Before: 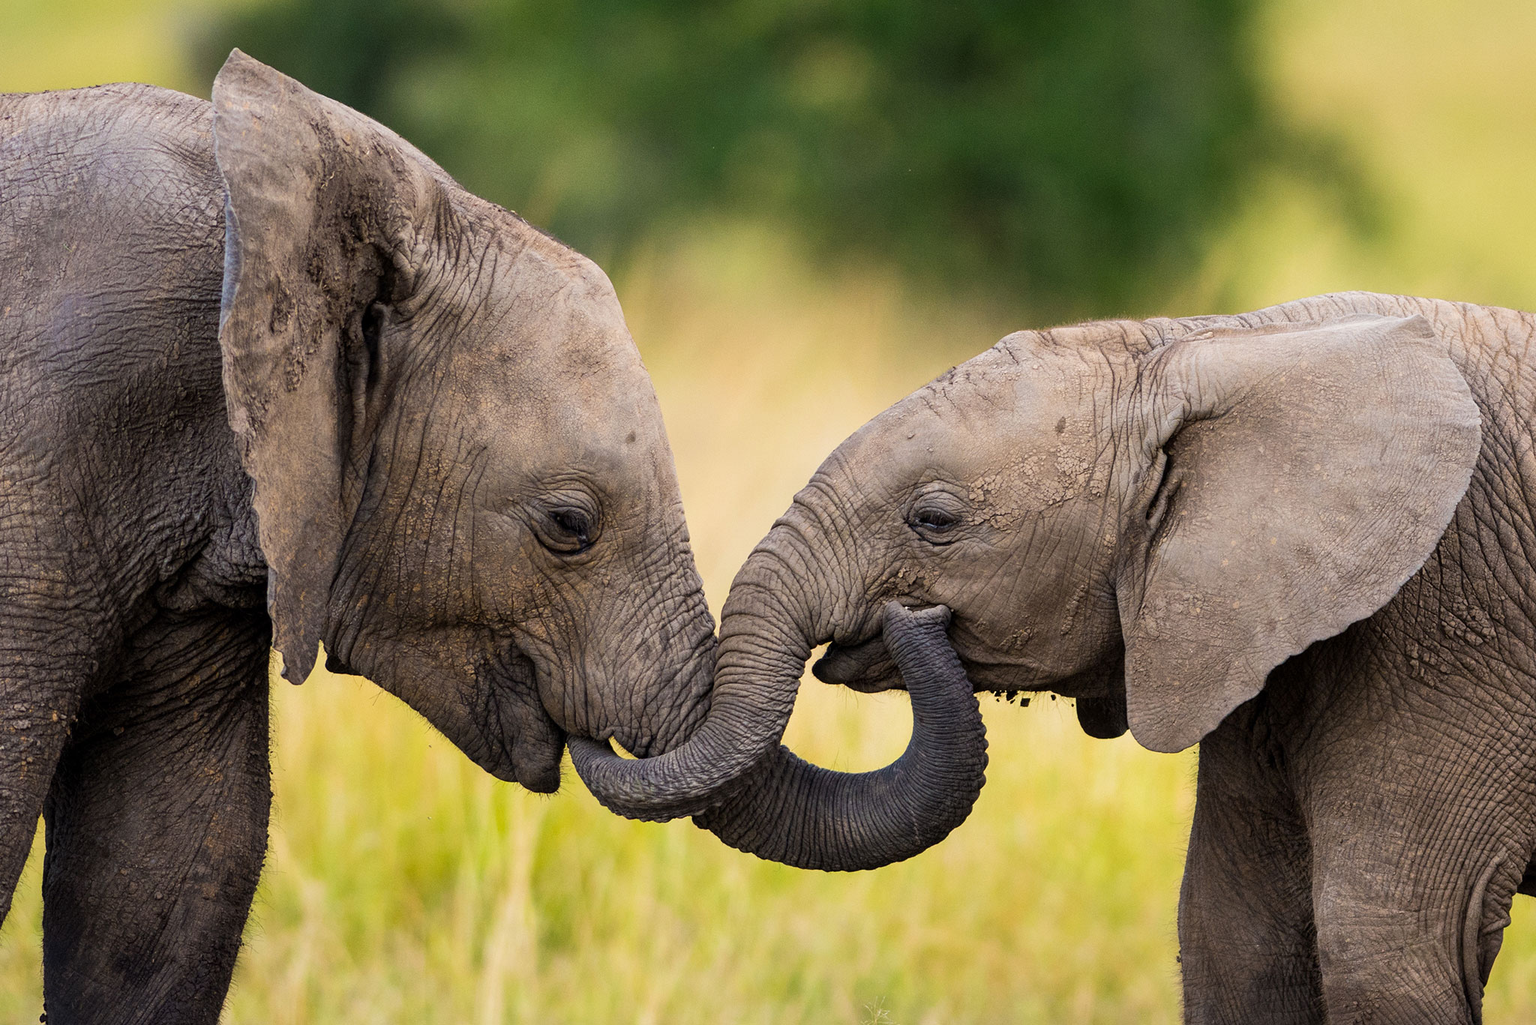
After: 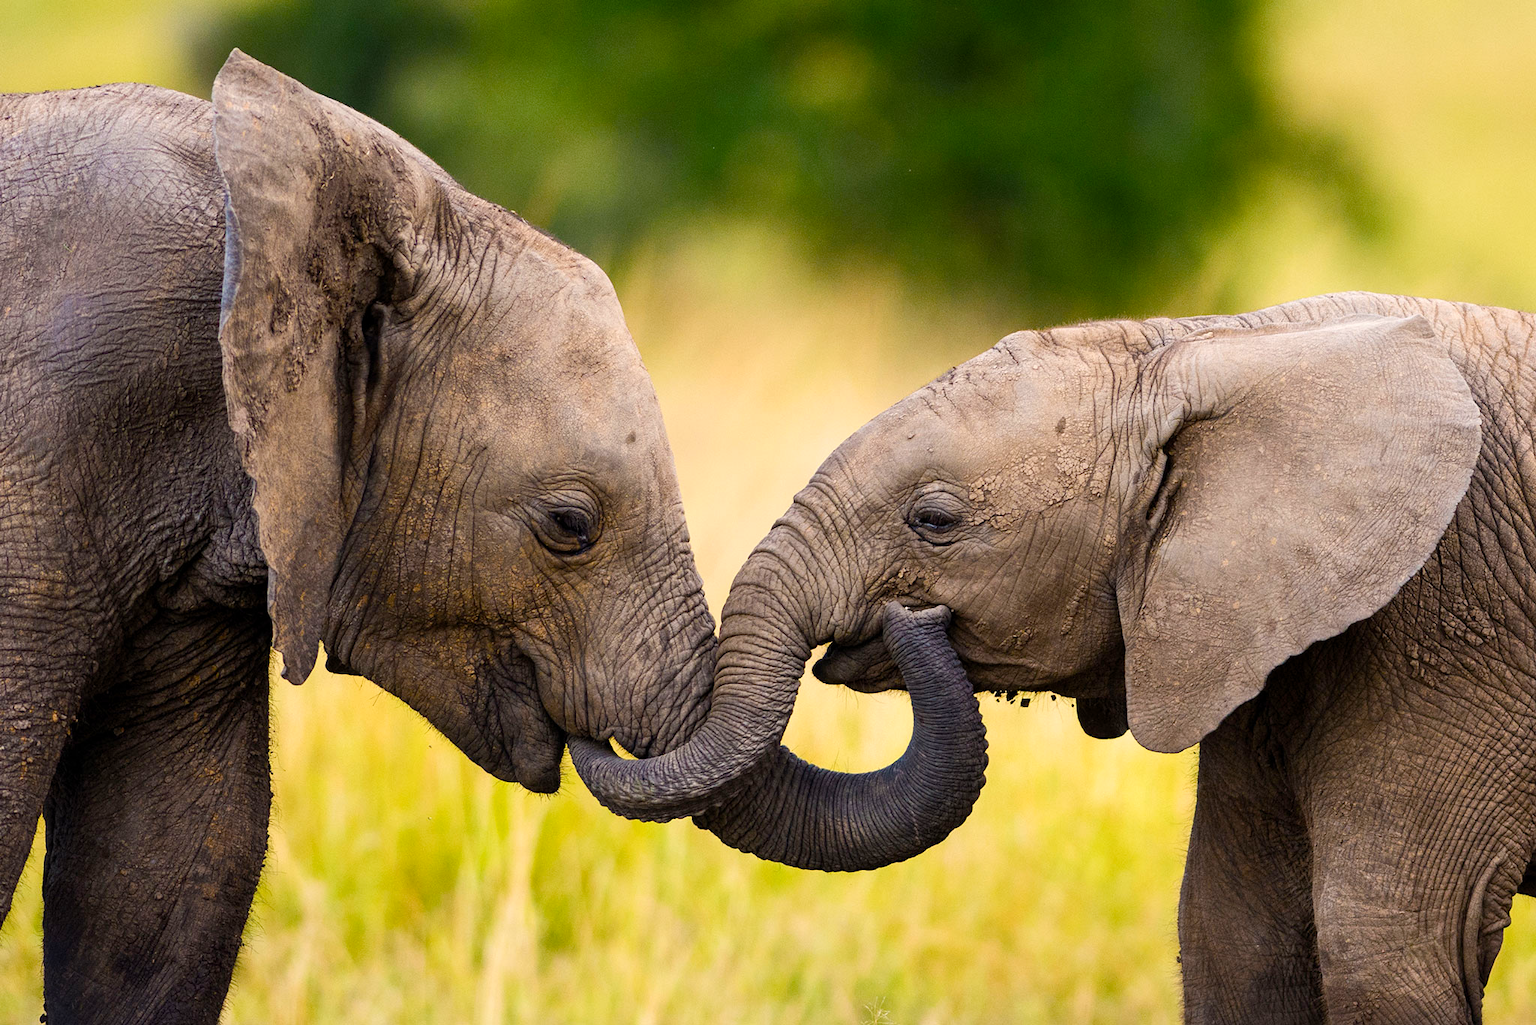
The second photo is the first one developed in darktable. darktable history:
exposure: exposure -0.042 EV, compensate exposure bias true, compensate highlight preservation false
color balance rgb: shadows lift › luminance -20.32%, highlights gain › chroma 1.09%, highlights gain › hue 60.02°, perceptual saturation grading › global saturation 35.04%, perceptual saturation grading › highlights -29.796%, perceptual saturation grading › shadows 35.044%, perceptual brilliance grading › global brilliance 2.663%
shadows and highlights: shadows -11.63, white point adjustment 3.86, highlights 28.57
